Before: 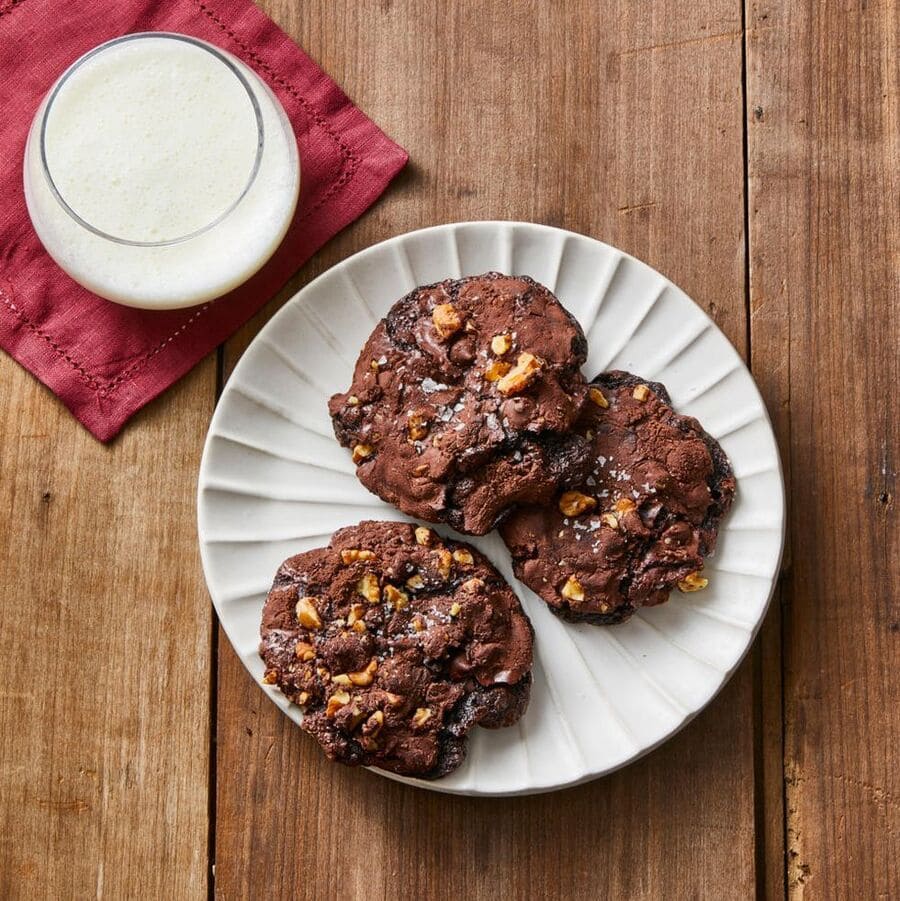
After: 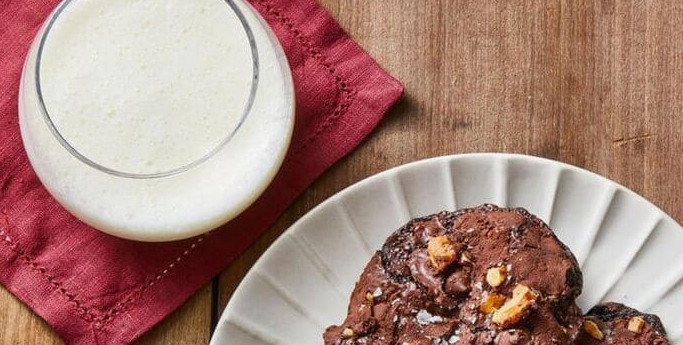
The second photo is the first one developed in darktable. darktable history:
crop: left 0.574%, top 7.645%, right 23.444%, bottom 54.017%
exposure: exposure -0.051 EV, compensate exposure bias true, compensate highlight preservation false
